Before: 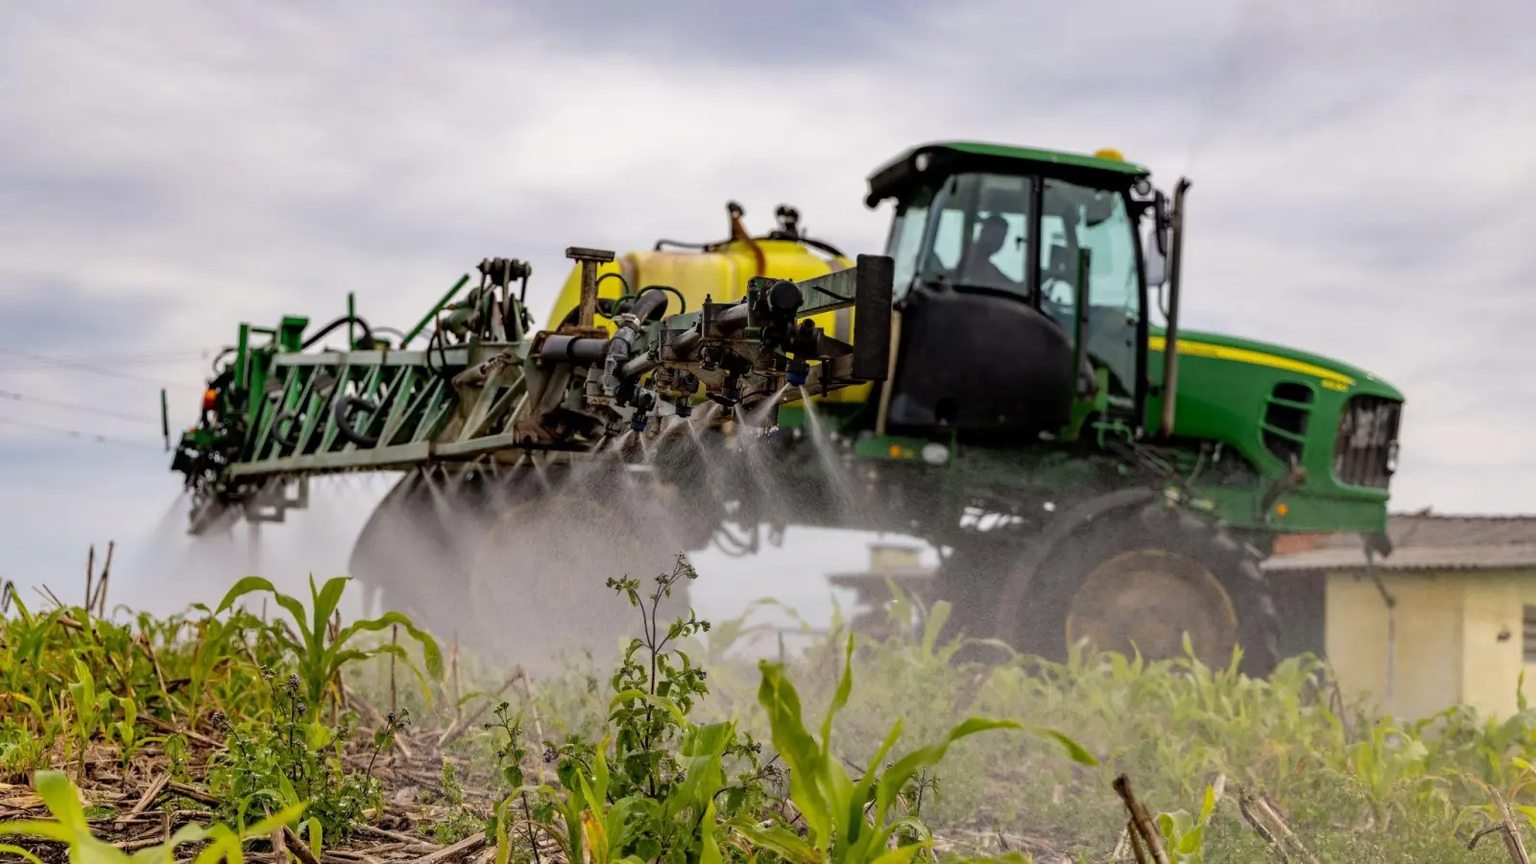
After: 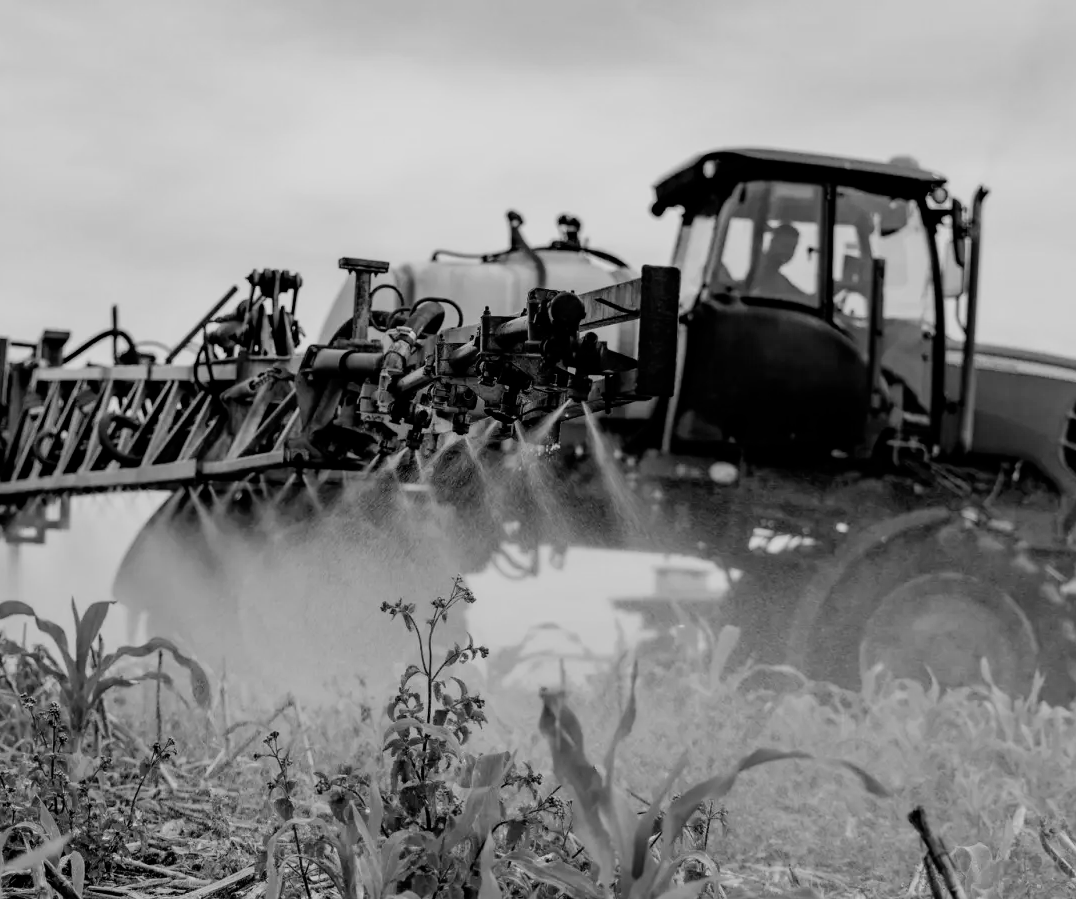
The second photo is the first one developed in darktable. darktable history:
color calibration: output gray [0.22, 0.42, 0.37, 0], illuminant as shot in camera, x 0.363, y 0.385, temperature 4547.86 K
filmic rgb: black relative exposure -7.65 EV, white relative exposure 4.56 EV, hardness 3.61, contrast 1.059, iterations of high-quality reconstruction 0
crop and rotate: left 15.704%, right 16.985%
exposure: black level correction 0.001, exposure 0.192 EV, compensate highlight preservation false
